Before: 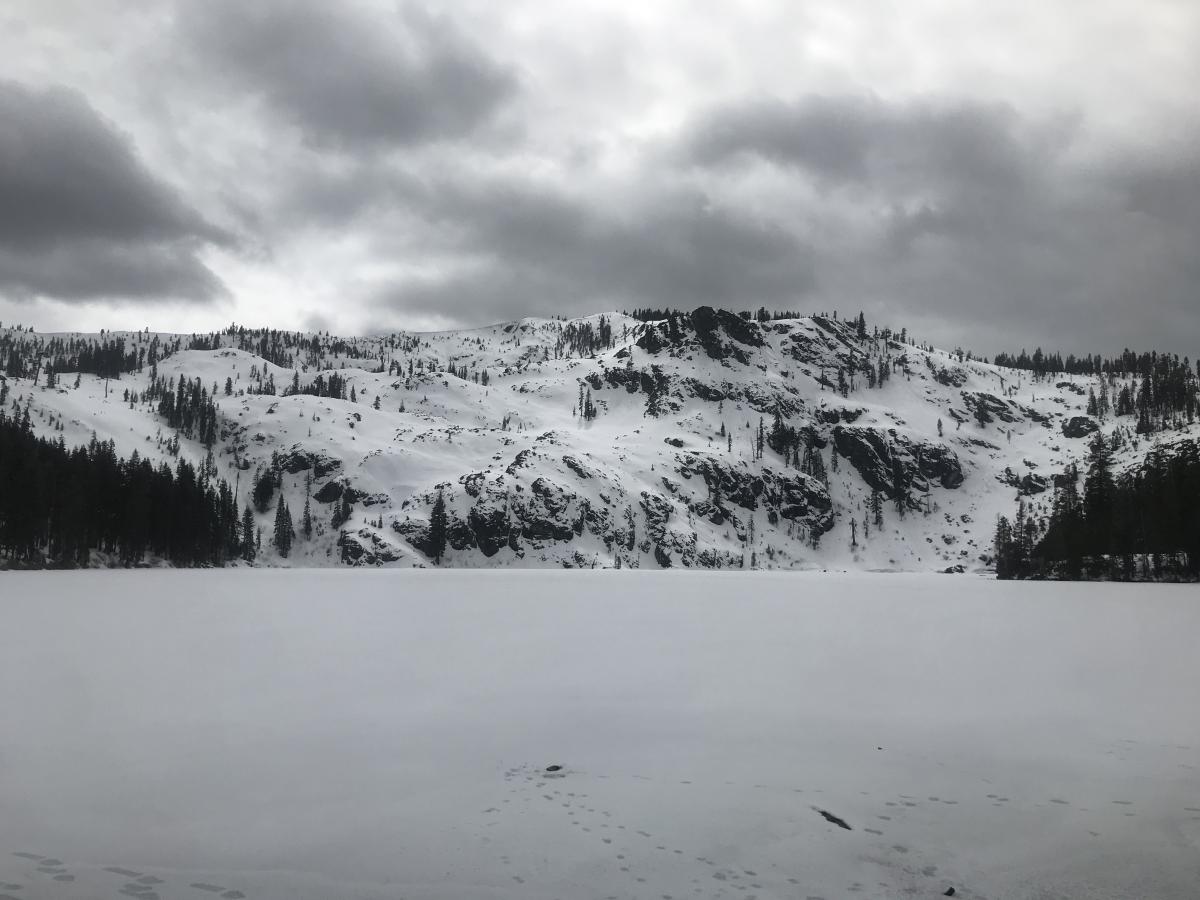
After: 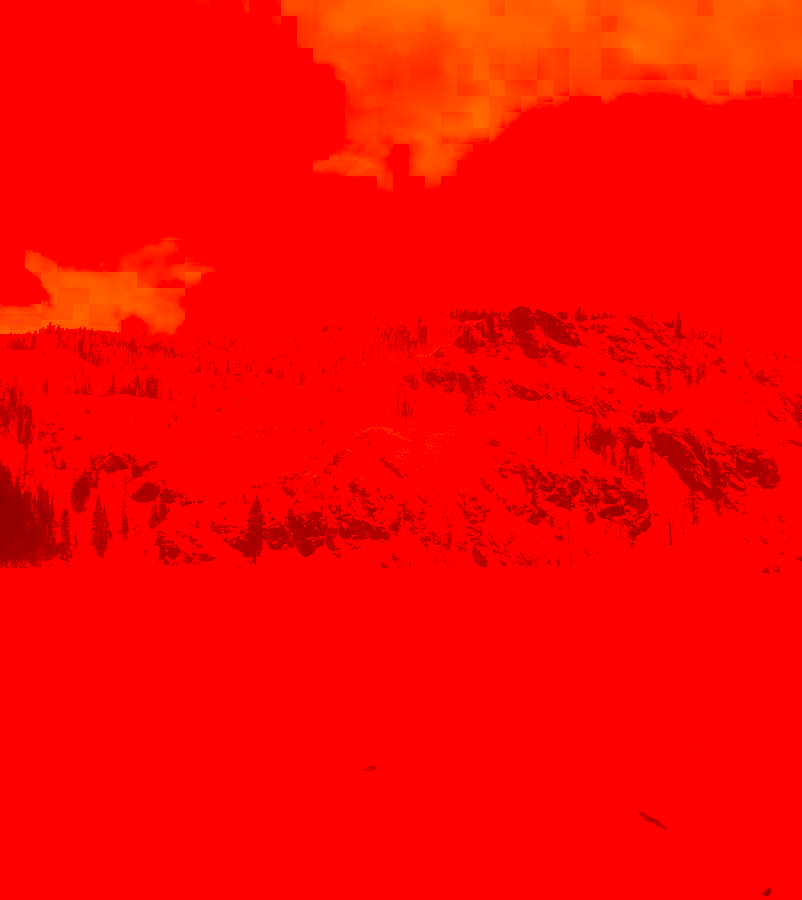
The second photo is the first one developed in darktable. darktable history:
color balance rgb: perceptual saturation grading › global saturation 30.397%, perceptual brilliance grading › mid-tones 10.431%, perceptual brilliance grading › shadows 14.692%, global vibrance 41.259%
crop and rotate: left 15.328%, right 17.825%
color correction: highlights a* -39.01, highlights b* -39.84, shadows a* -39.89, shadows b* -39.93, saturation -2.97
